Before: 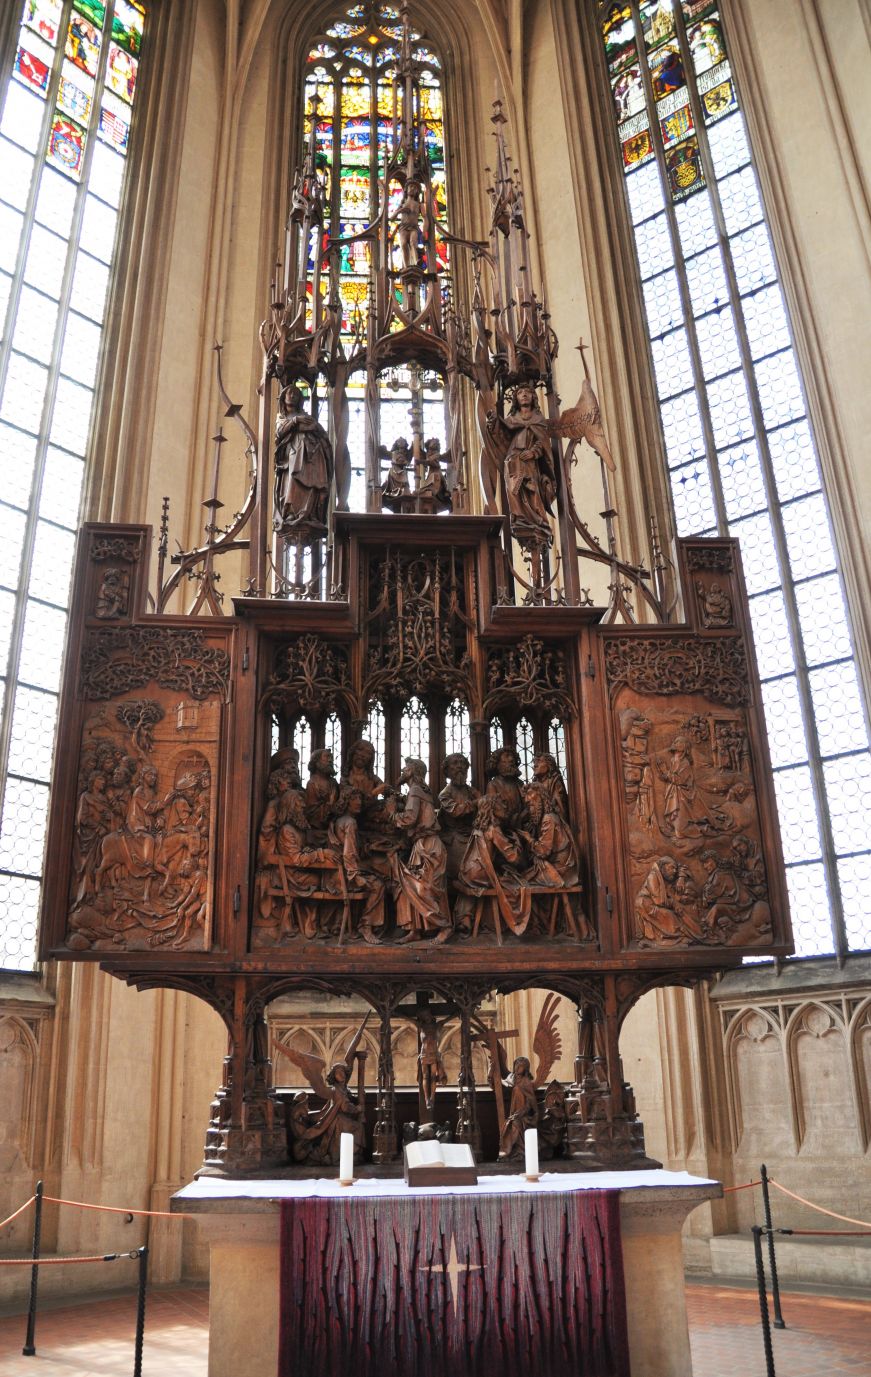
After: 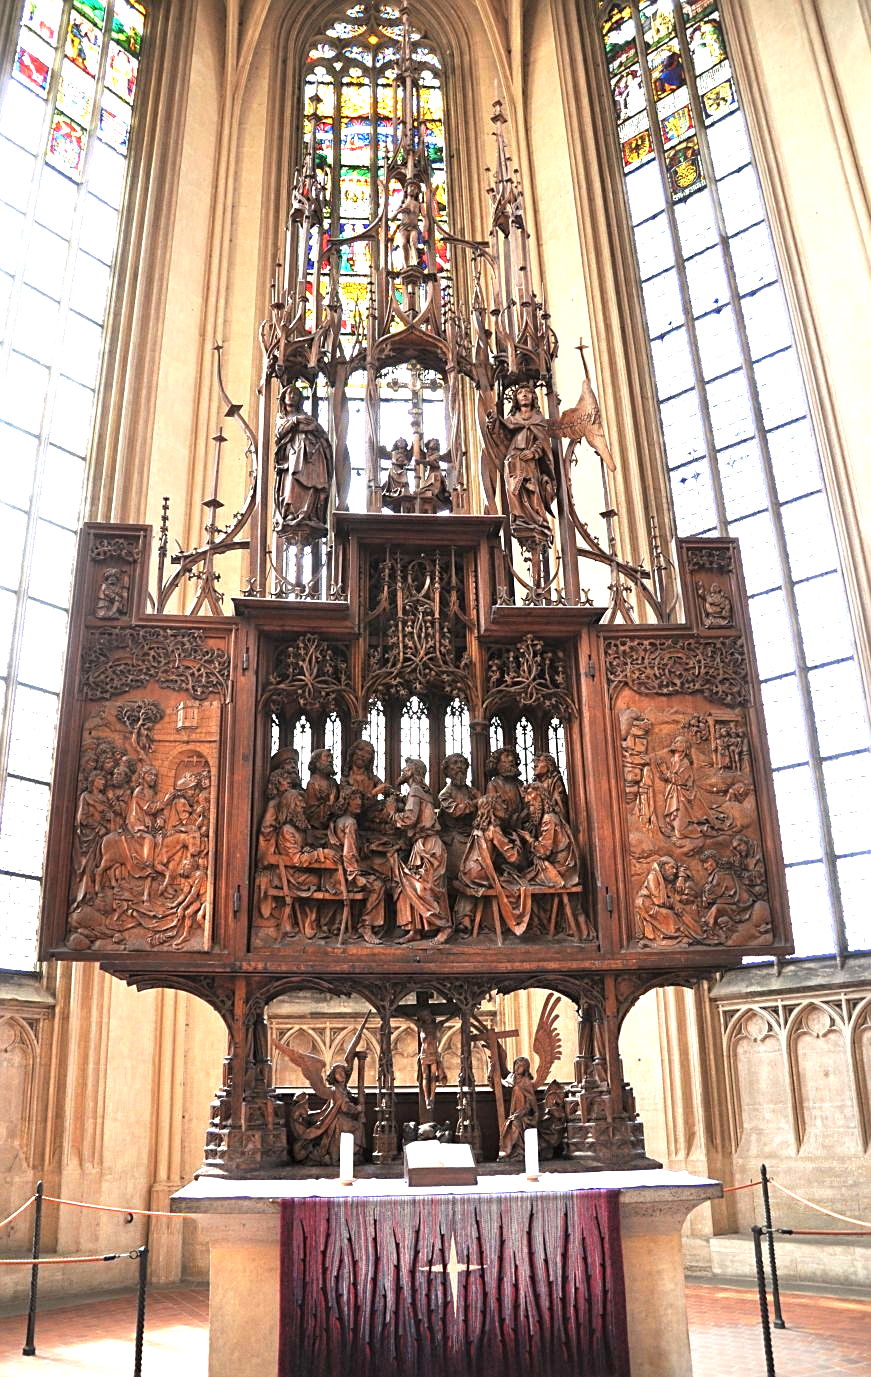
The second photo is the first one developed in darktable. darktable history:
sharpen: on, module defaults
exposure: black level correction 0.001, exposure 1.129 EV, compensate exposure bias true, compensate highlight preservation false
